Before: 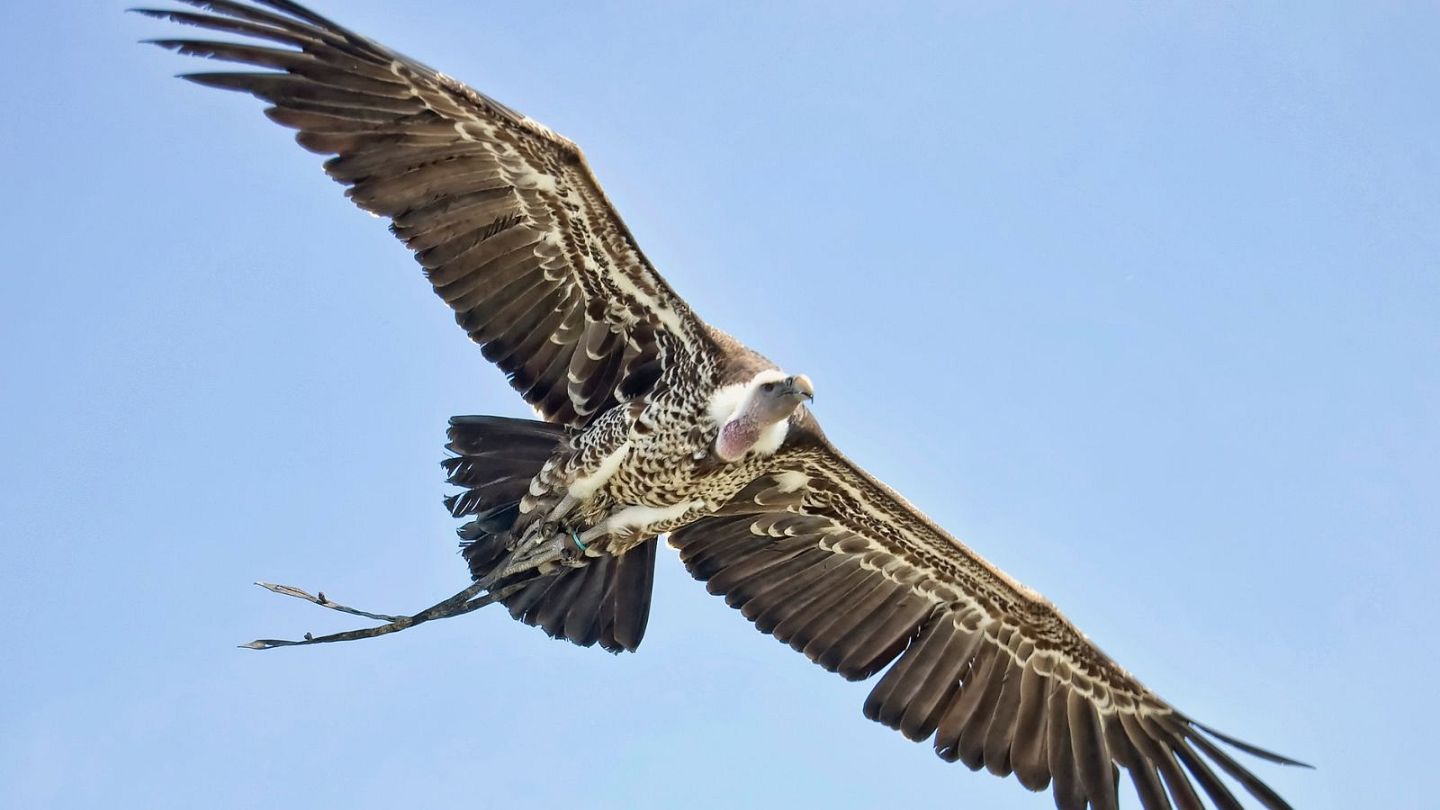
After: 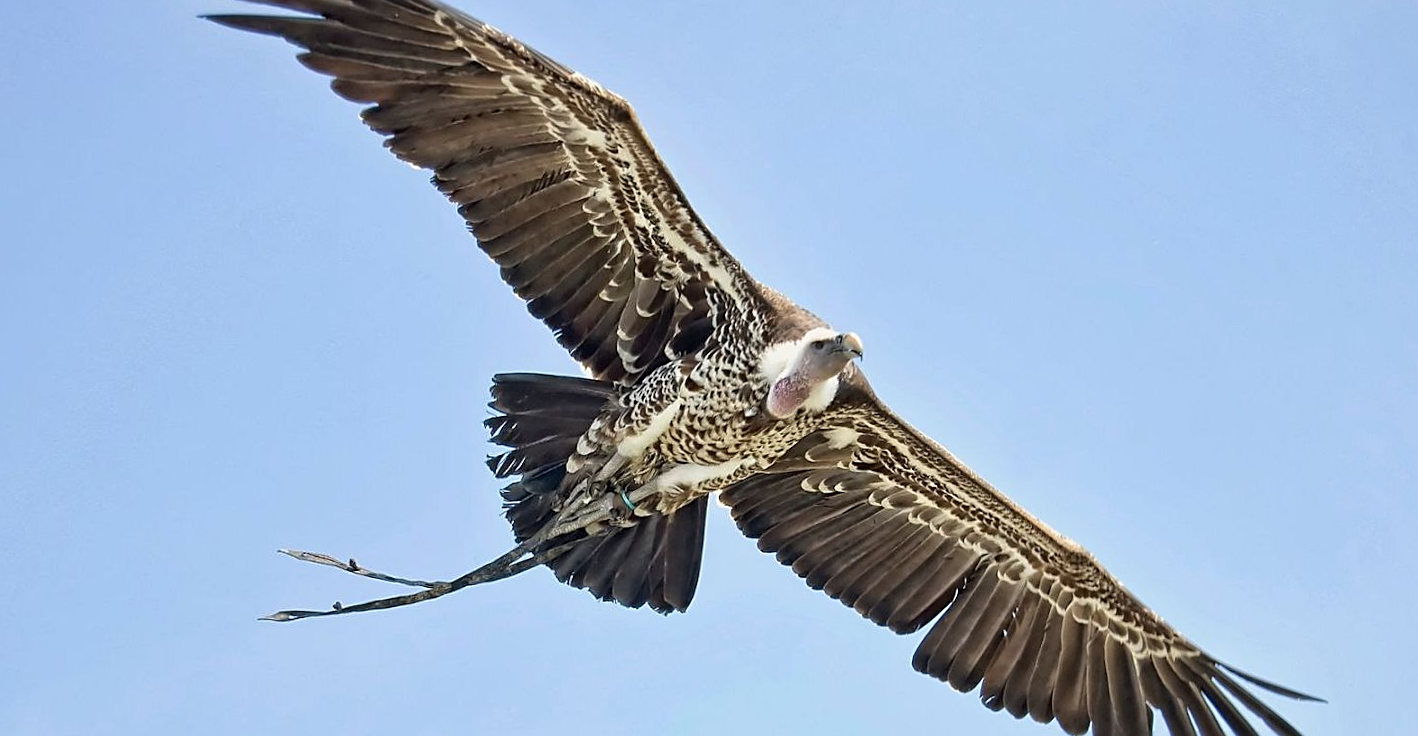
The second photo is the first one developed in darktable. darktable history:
rotate and perspective: rotation -0.013°, lens shift (vertical) -0.027, lens shift (horizontal) 0.178, crop left 0.016, crop right 0.989, crop top 0.082, crop bottom 0.918
sharpen: on, module defaults
